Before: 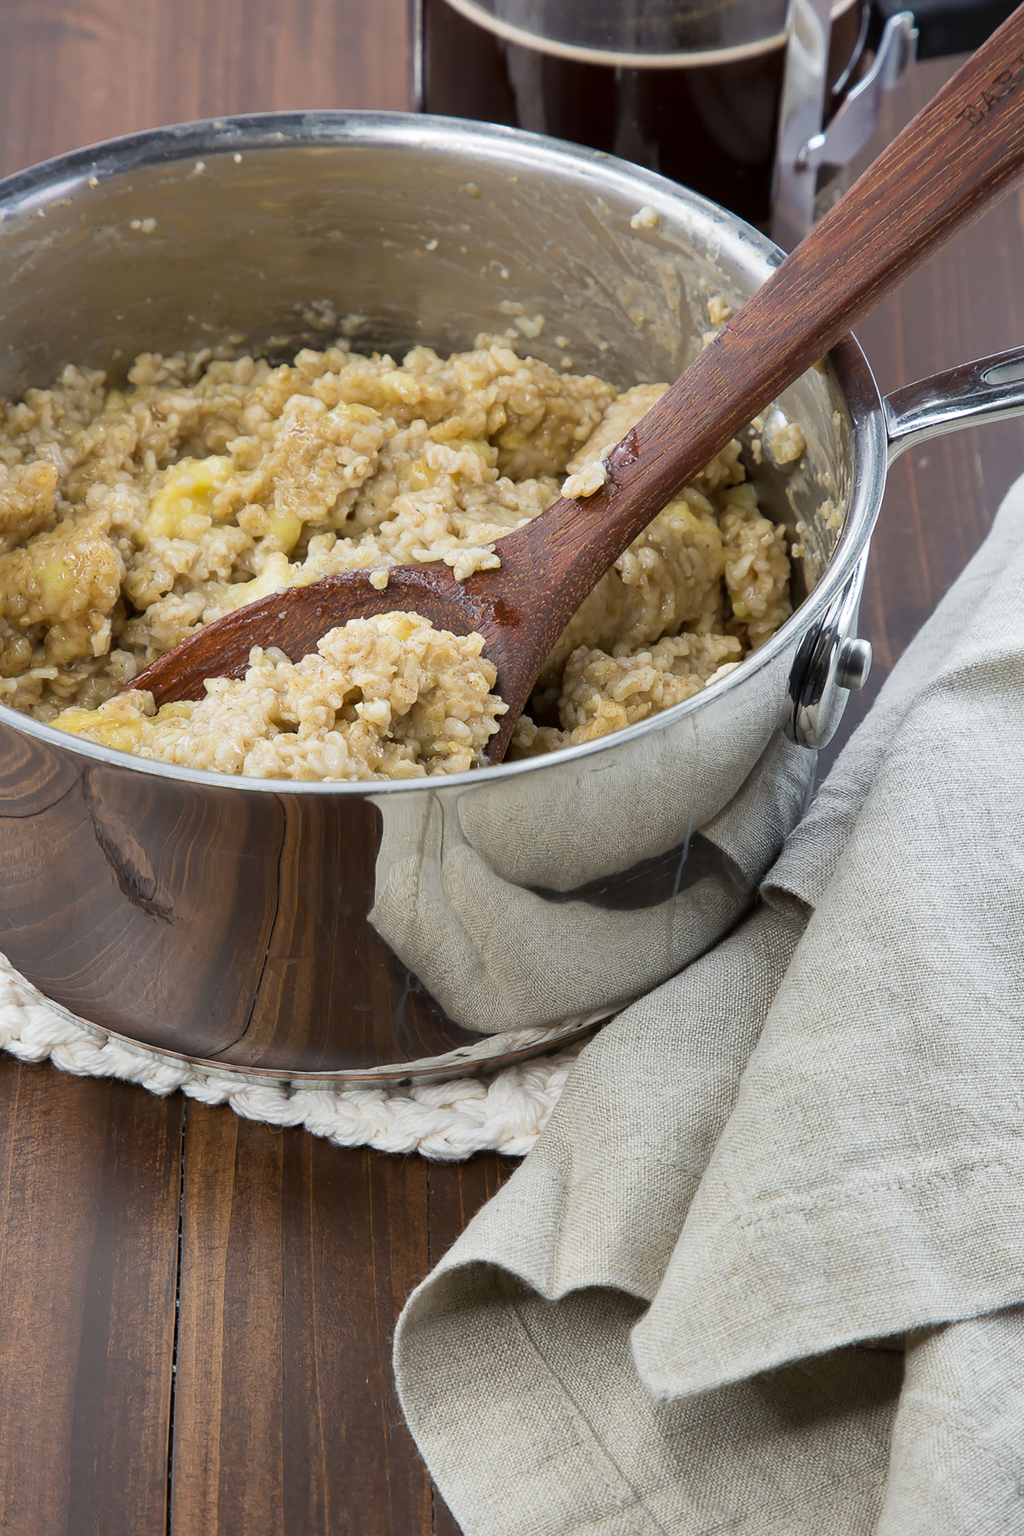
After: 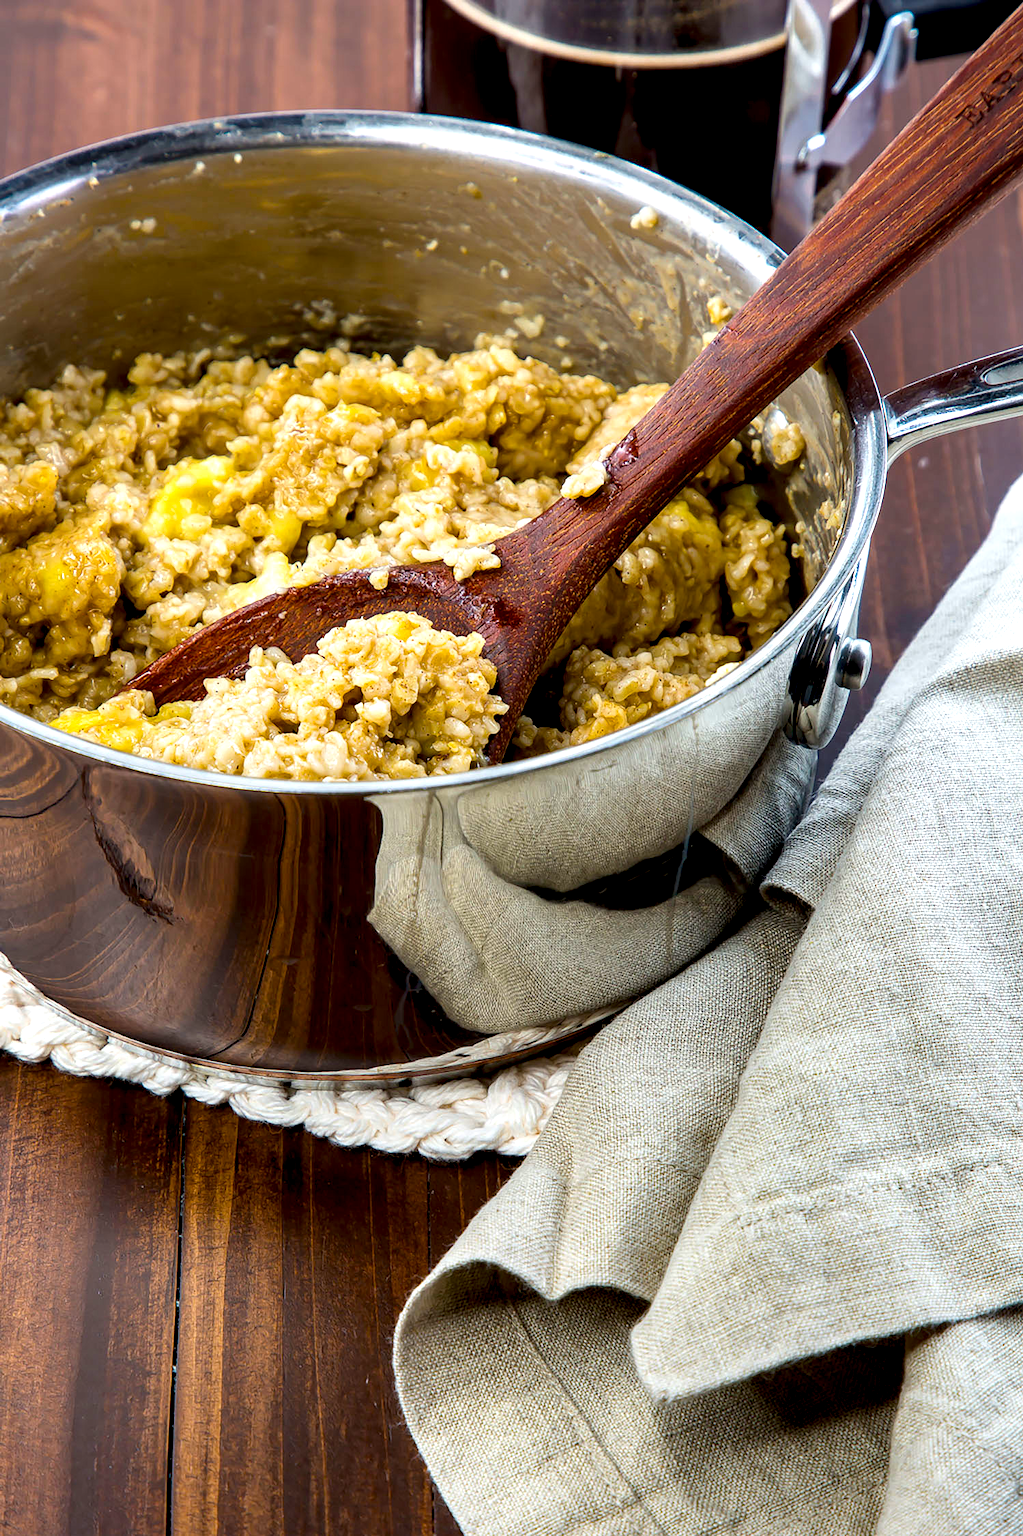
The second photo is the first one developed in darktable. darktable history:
local contrast: highlights 81%, shadows 58%, detail 175%, midtone range 0.609
color balance rgb: global offset › luminance -0.477%, perceptual saturation grading › global saturation 19.722%, global vibrance 42.639%
